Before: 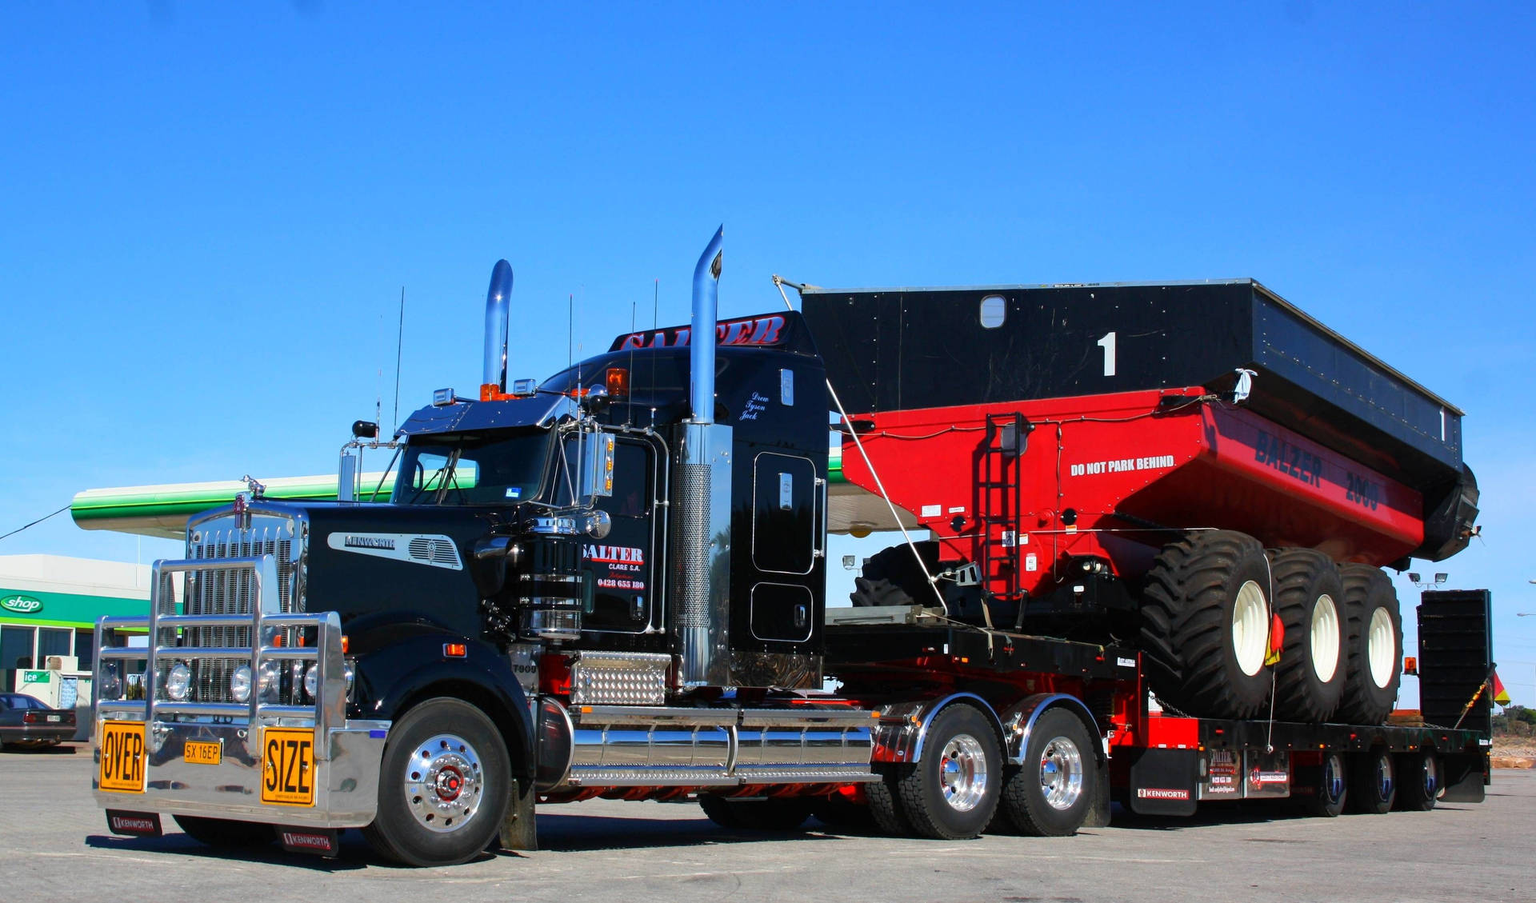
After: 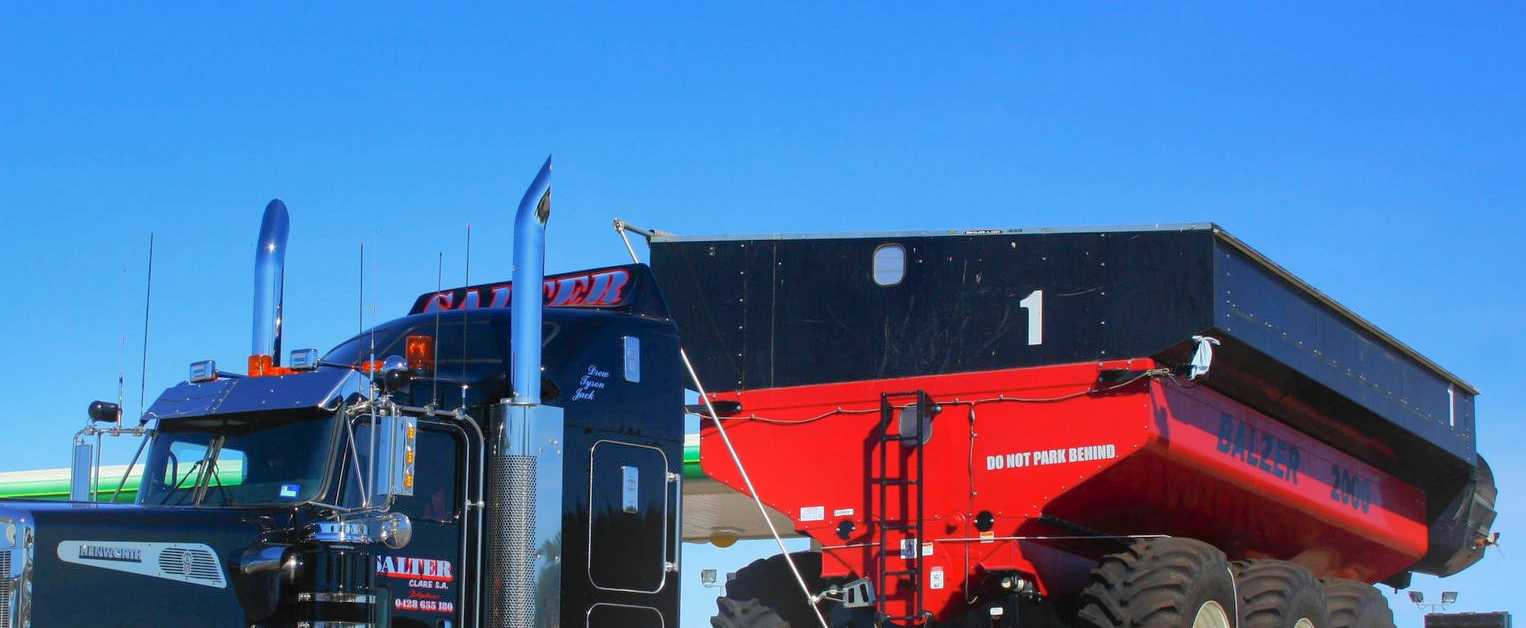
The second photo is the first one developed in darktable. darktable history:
shadows and highlights: on, module defaults
bloom: on, module defaults
crop: left 18.38%, top 11.092%, right 2.134%, bottom 33.217%
